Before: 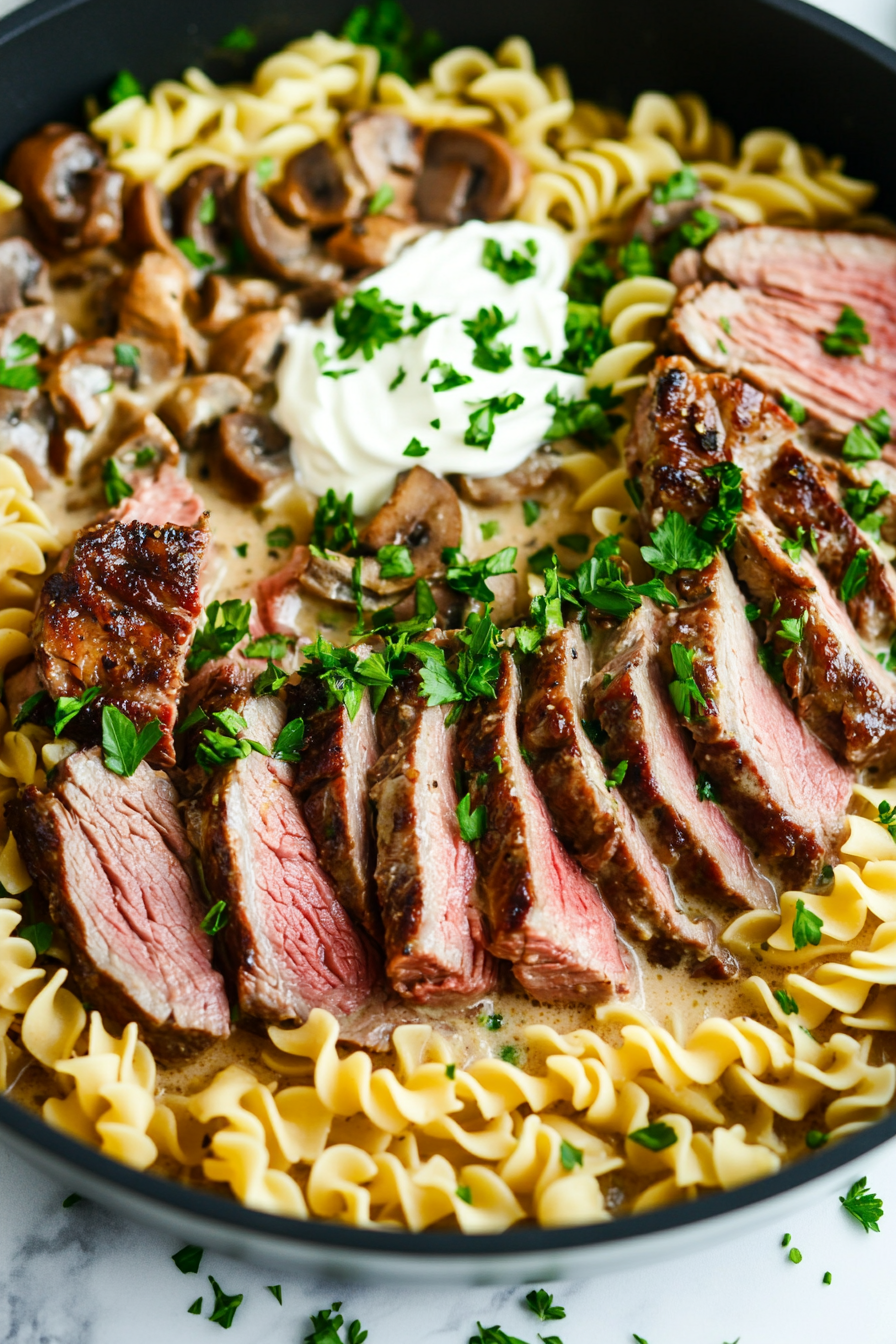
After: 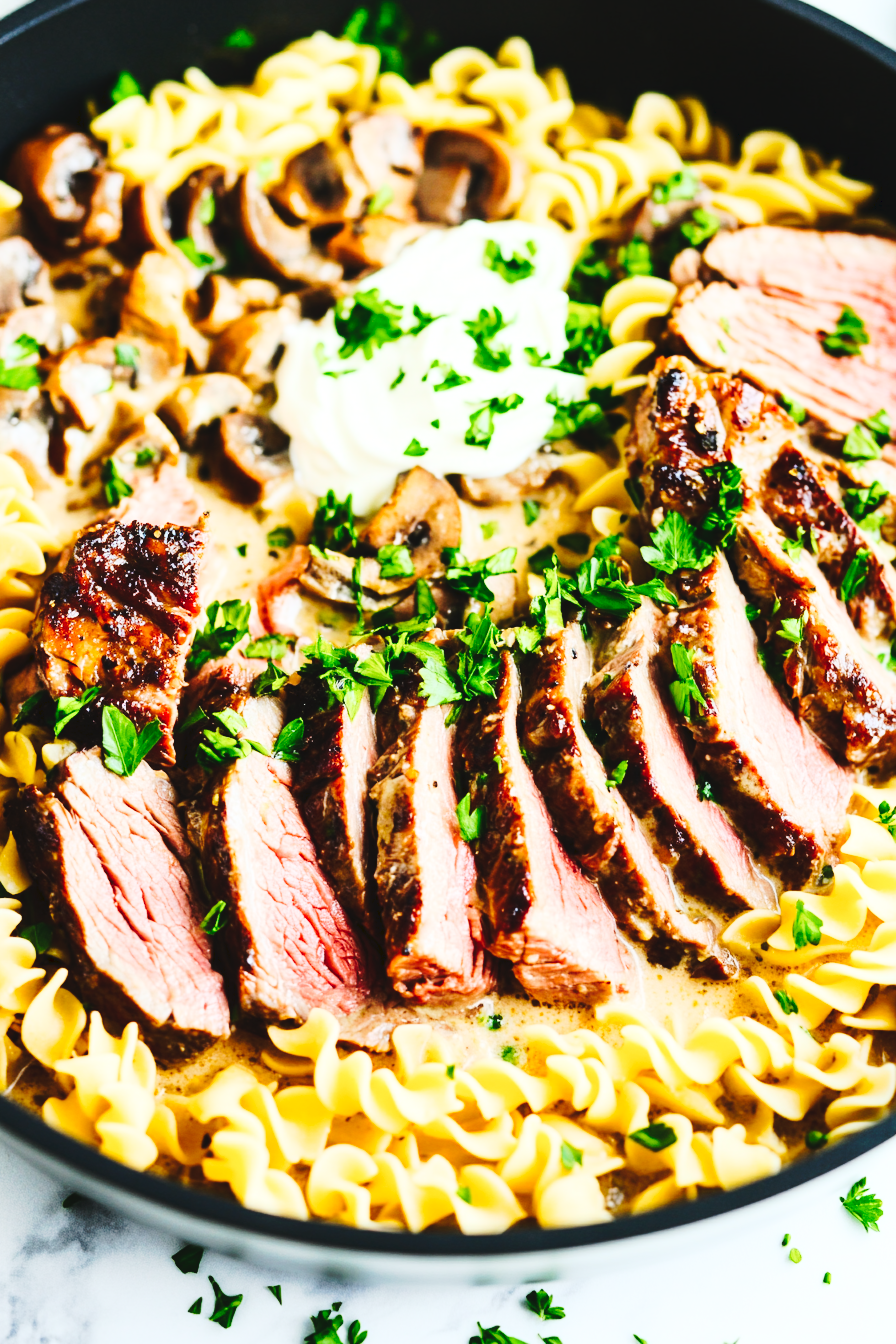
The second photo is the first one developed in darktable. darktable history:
tone curve: curves: ch0 [(0, 0) (0.003, 0.046) (0.011, 0.052) (0.025, 0.059) (0.044, 0.069) (0.069, 0.084) (0.1, 0.107) (0.136, 0.133) (0.177, 0.171) (0.224, 0.216) (0.277, 0.293) (0.335, 0.371) (0.399, 0.481) (0.468, 0.577) (0.543, 0.662) (0.623, 0.749) (0.709, 0.831) (0.801, 0.891) (0.898, 0.942) (1, 1)], preserve colors none
base curve: curves: ch0 [(0, 0) (0.028, 0.03) (0.121, 0.232) (0.46, 0.748) (0.859, 0.968) (1, 1)]
